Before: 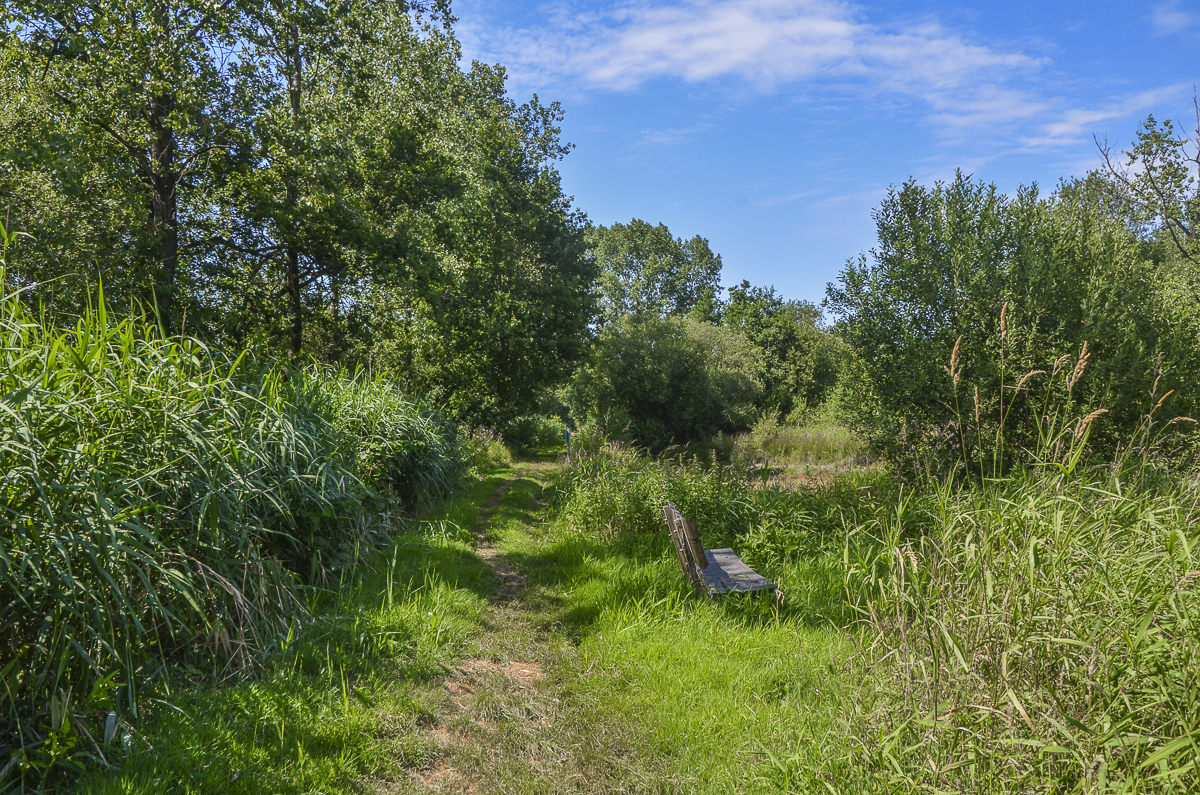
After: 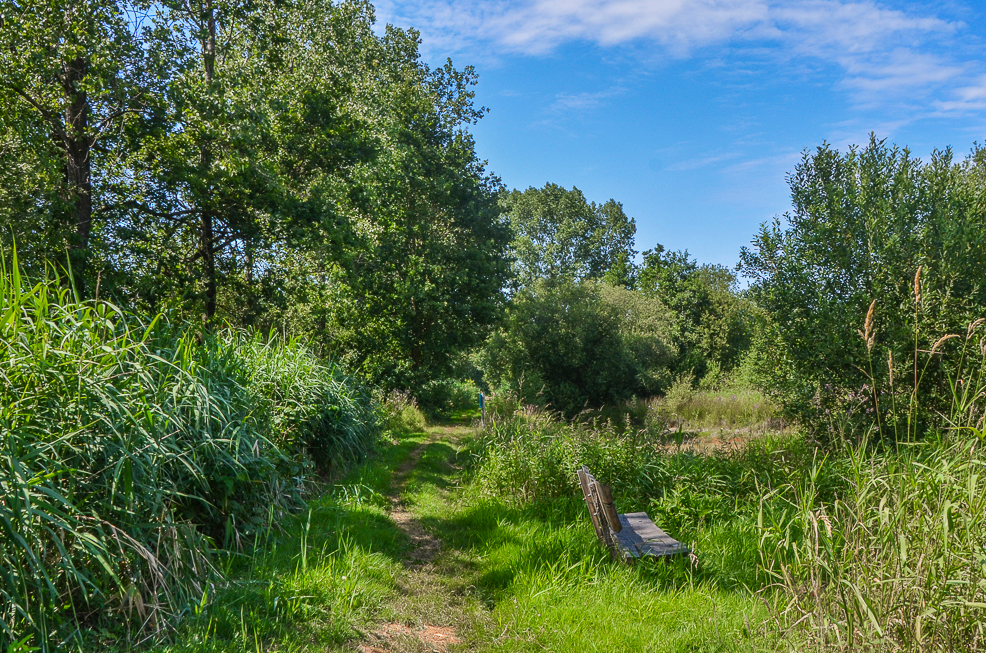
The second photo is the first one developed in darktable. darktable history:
shadows and highlights: shadows 49, highlights -41, soften with gaussian
crop and rotate: left 7.196%, top 4.574%, right 10.605%, bottom 13.178%
